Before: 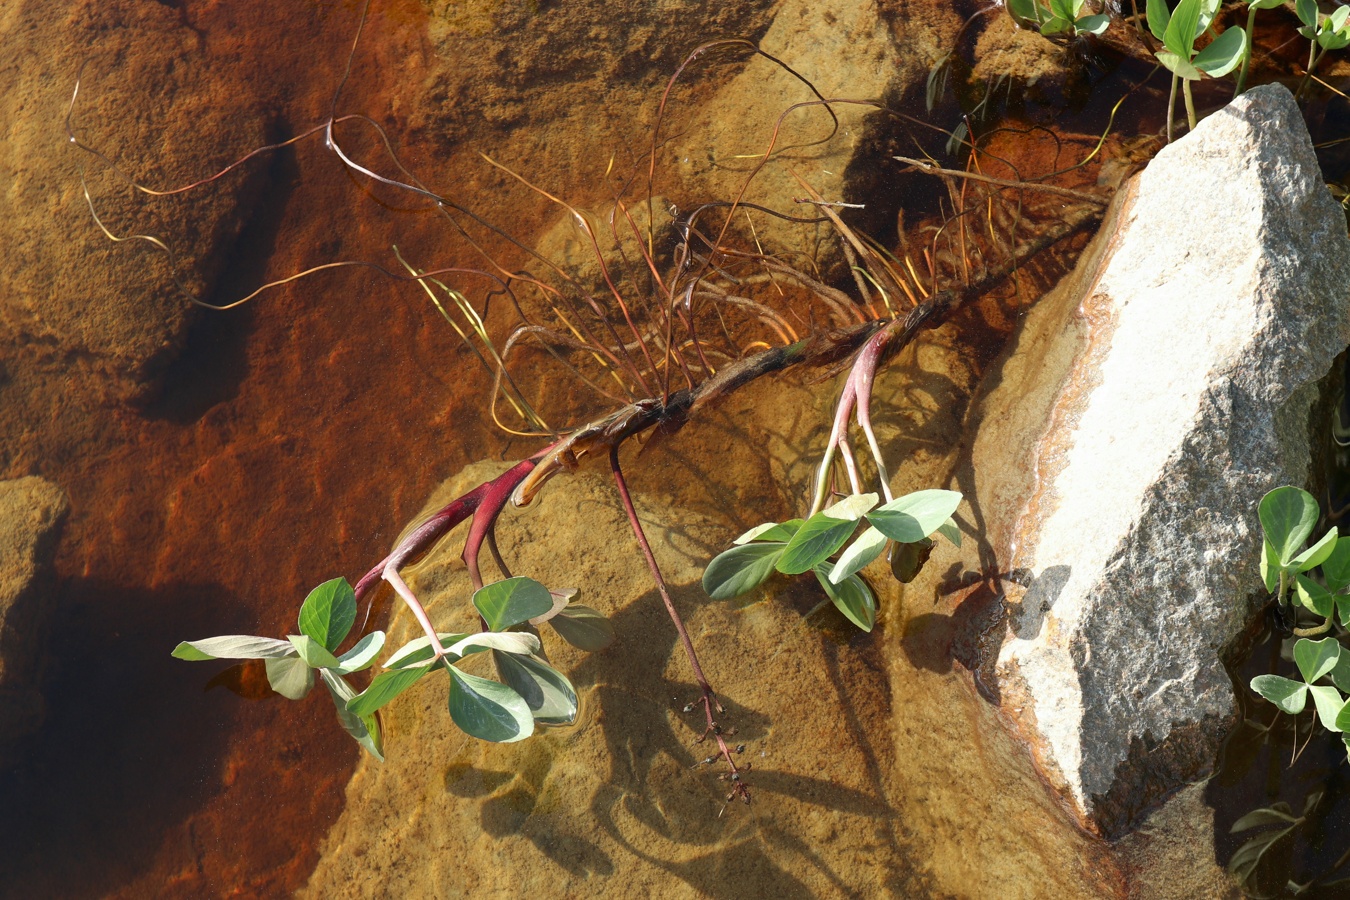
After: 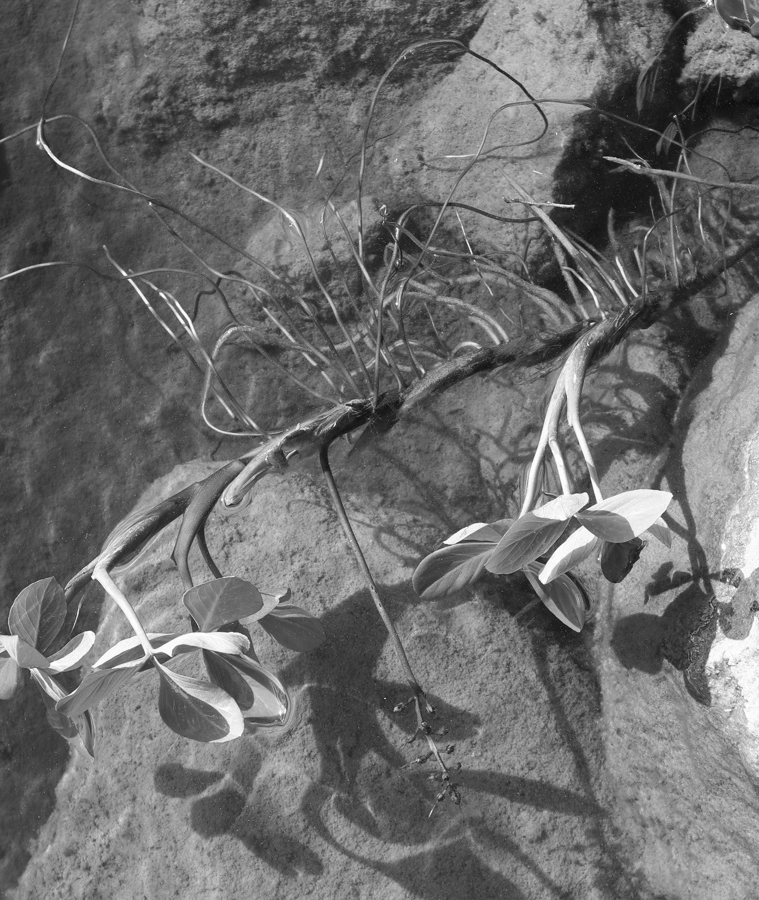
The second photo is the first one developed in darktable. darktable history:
color calibration: output gray [0.714, 0.278, 0, 0], illuminant same as pipeline (D50), adaptation none (bypass)
crop: left 21.496%, right 22.254%
